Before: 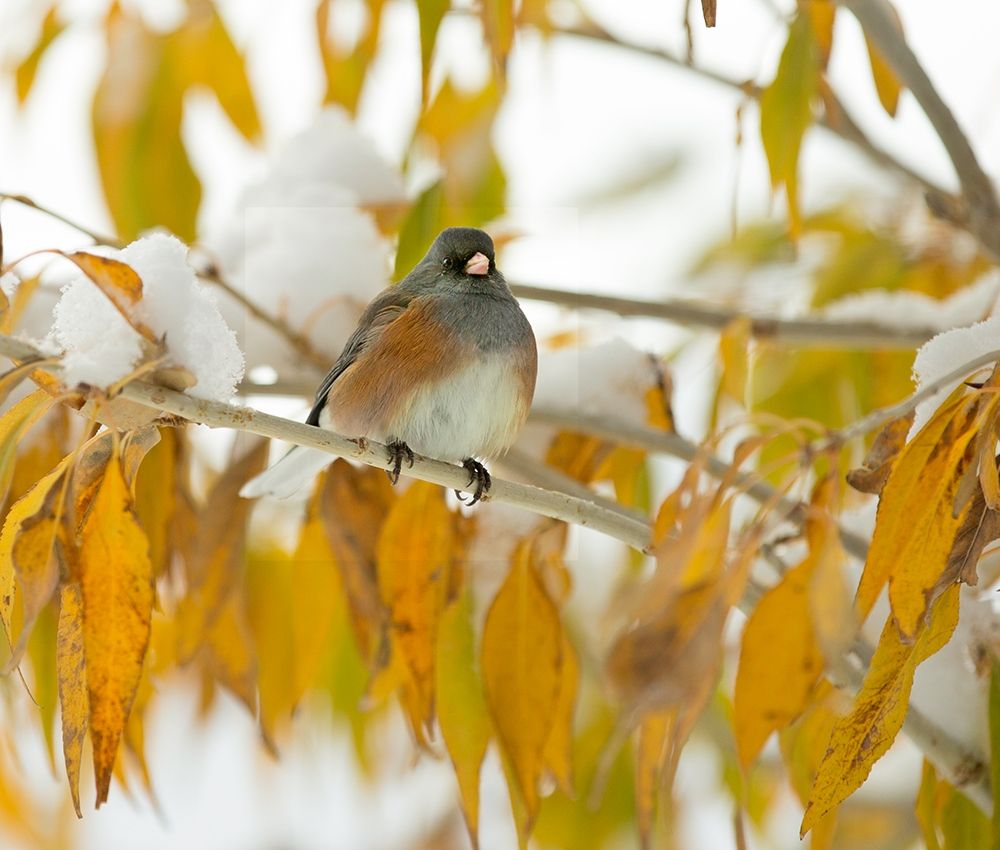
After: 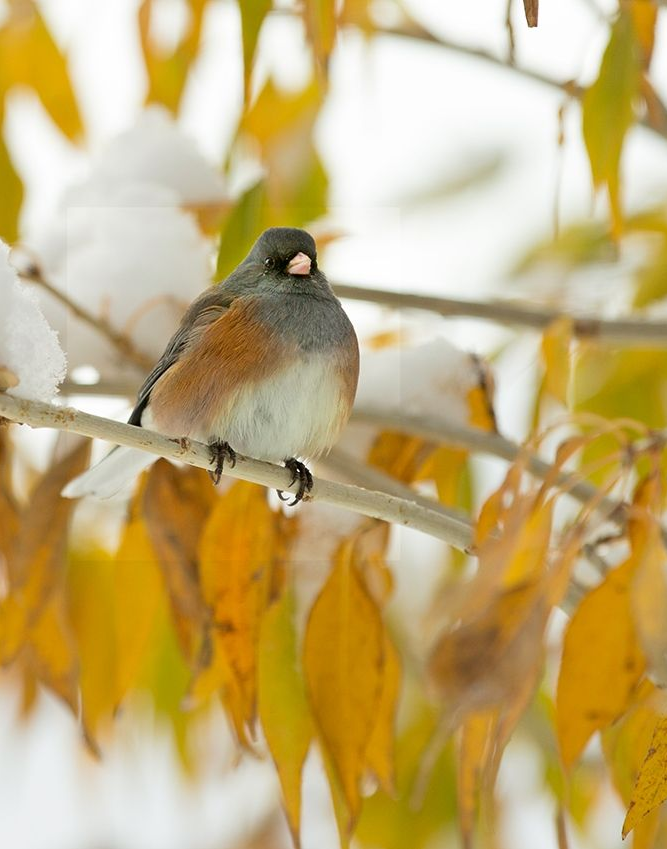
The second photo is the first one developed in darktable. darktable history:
crop and rotate: left 17.839%, right 15.411%
